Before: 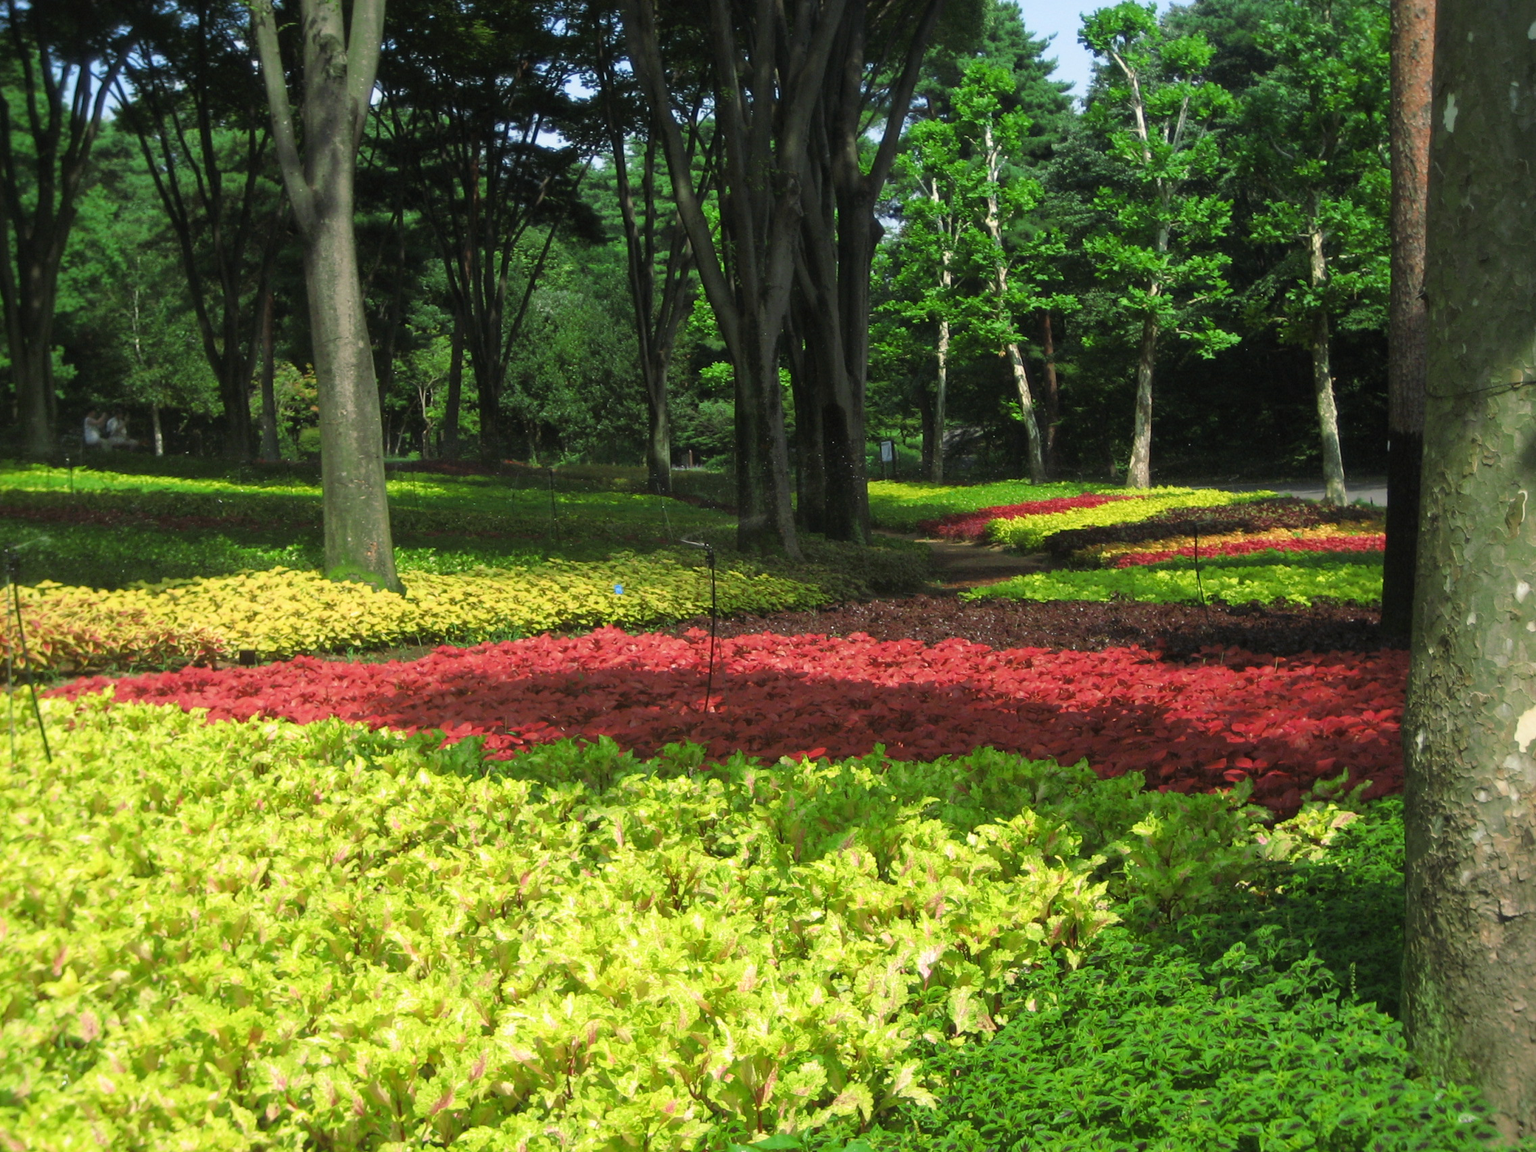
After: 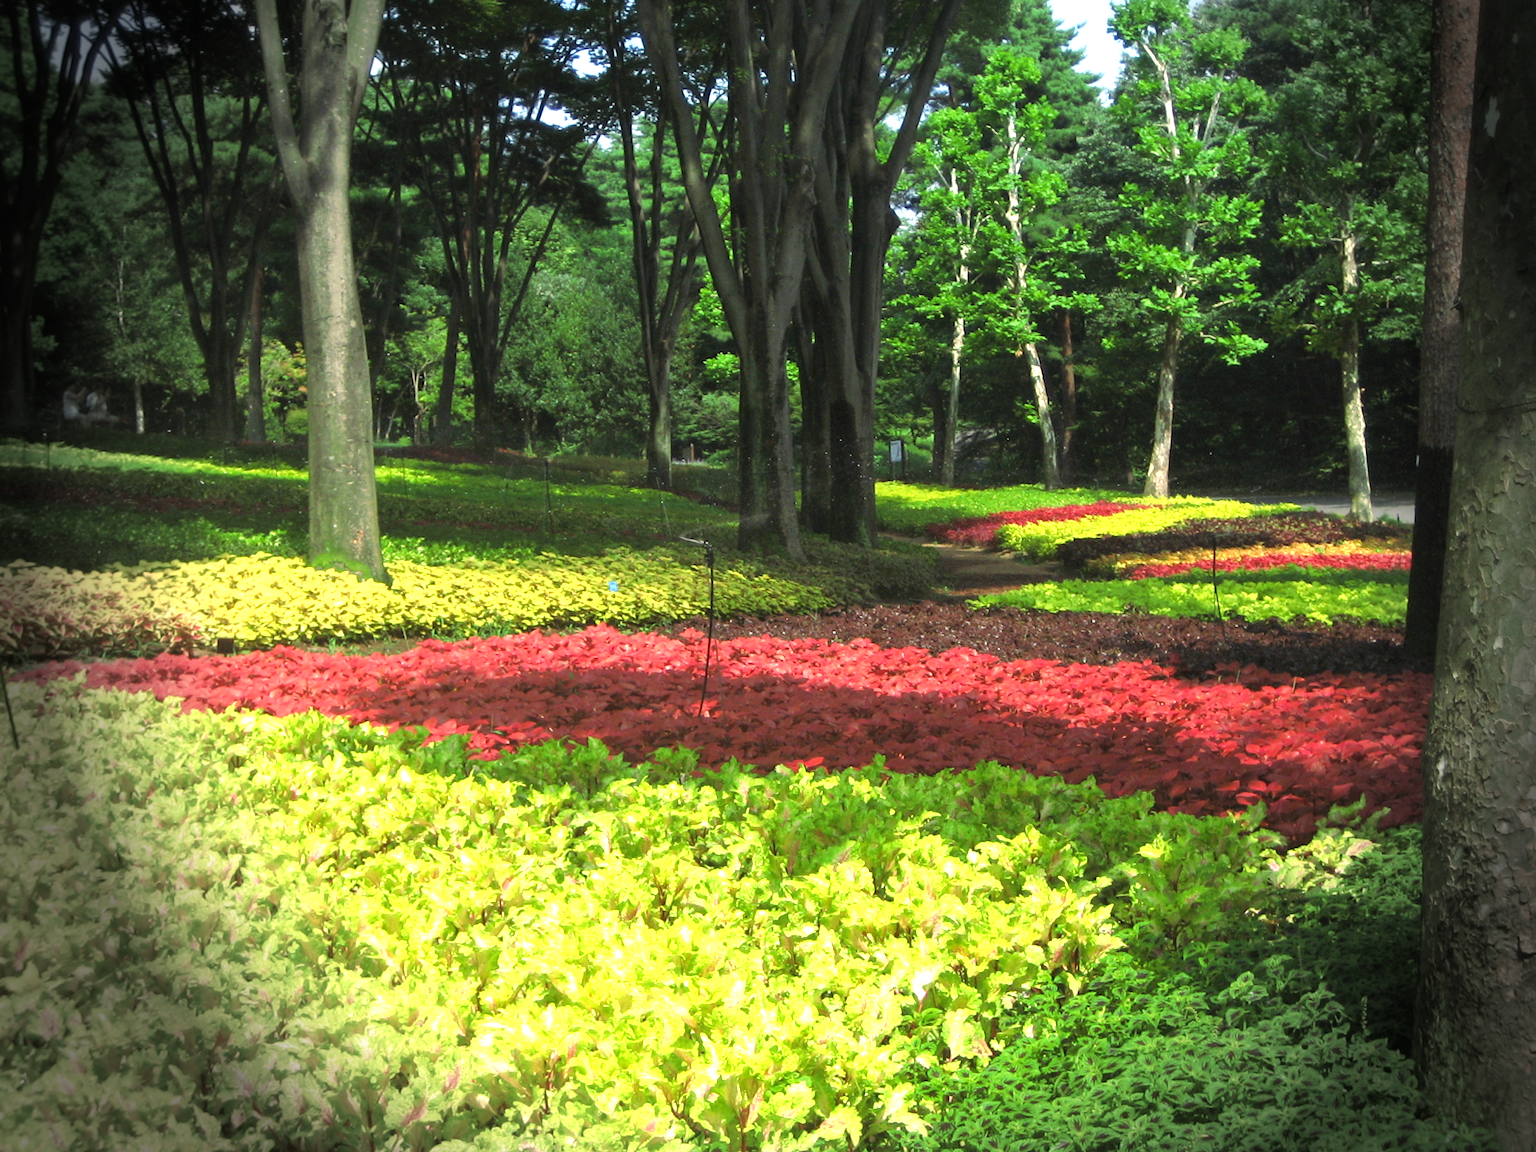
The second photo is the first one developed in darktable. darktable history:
vignetting: fall-off start 76.42%, fall-off radius 27.36%, brightness -0.872, center (0.037, -0.09), width/height ratio 0.971
crop and rotate: angle -1.69°
exposure: exposure 0.785 EV, compensate highlight preservation false
